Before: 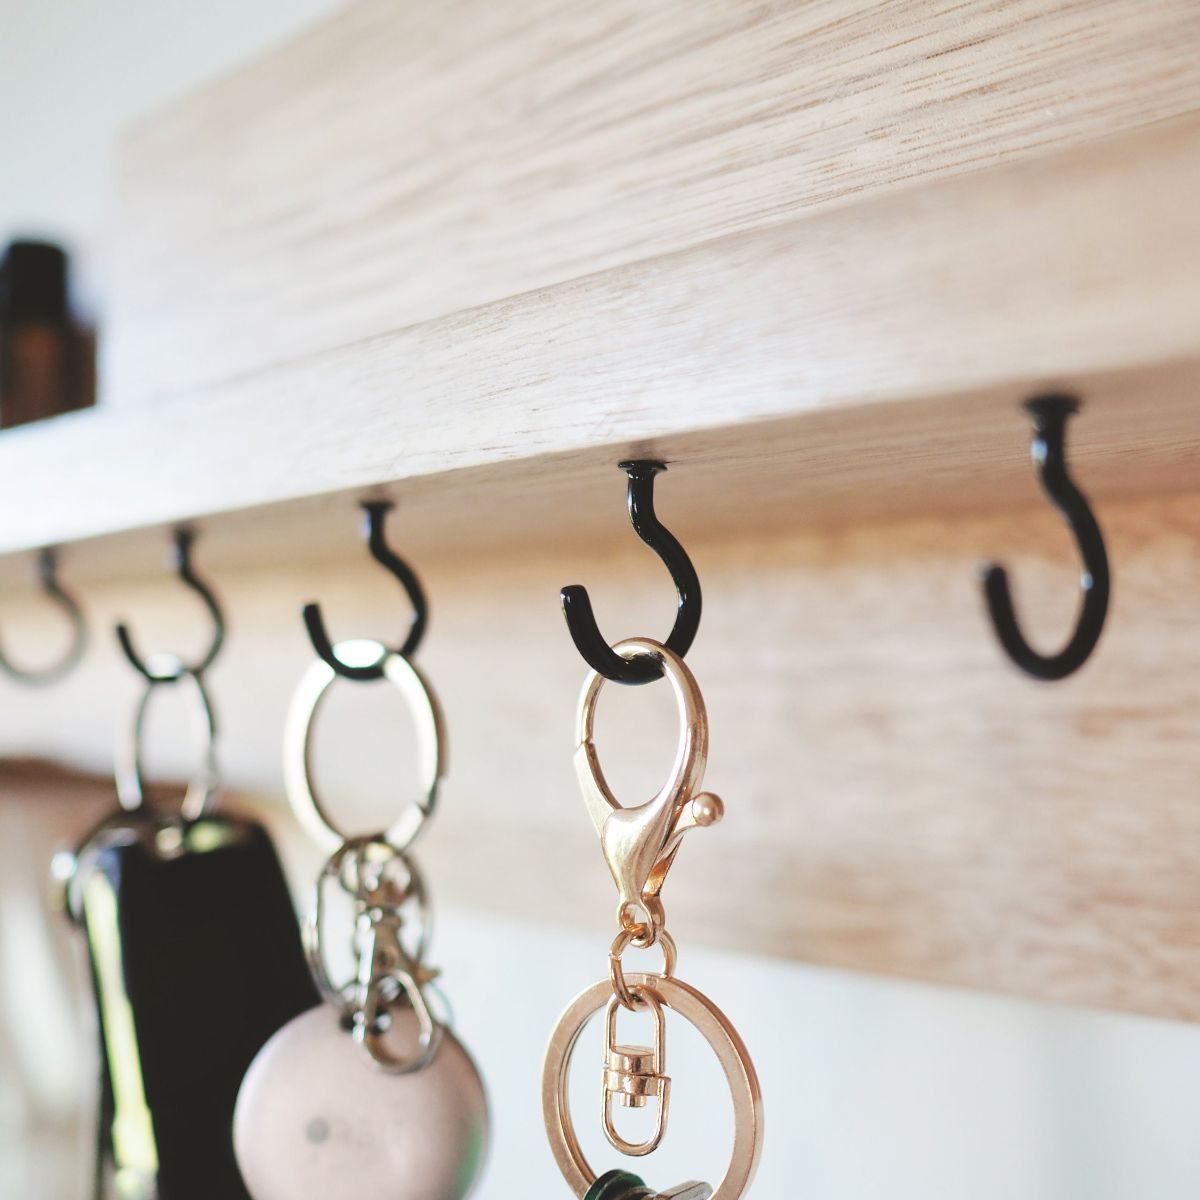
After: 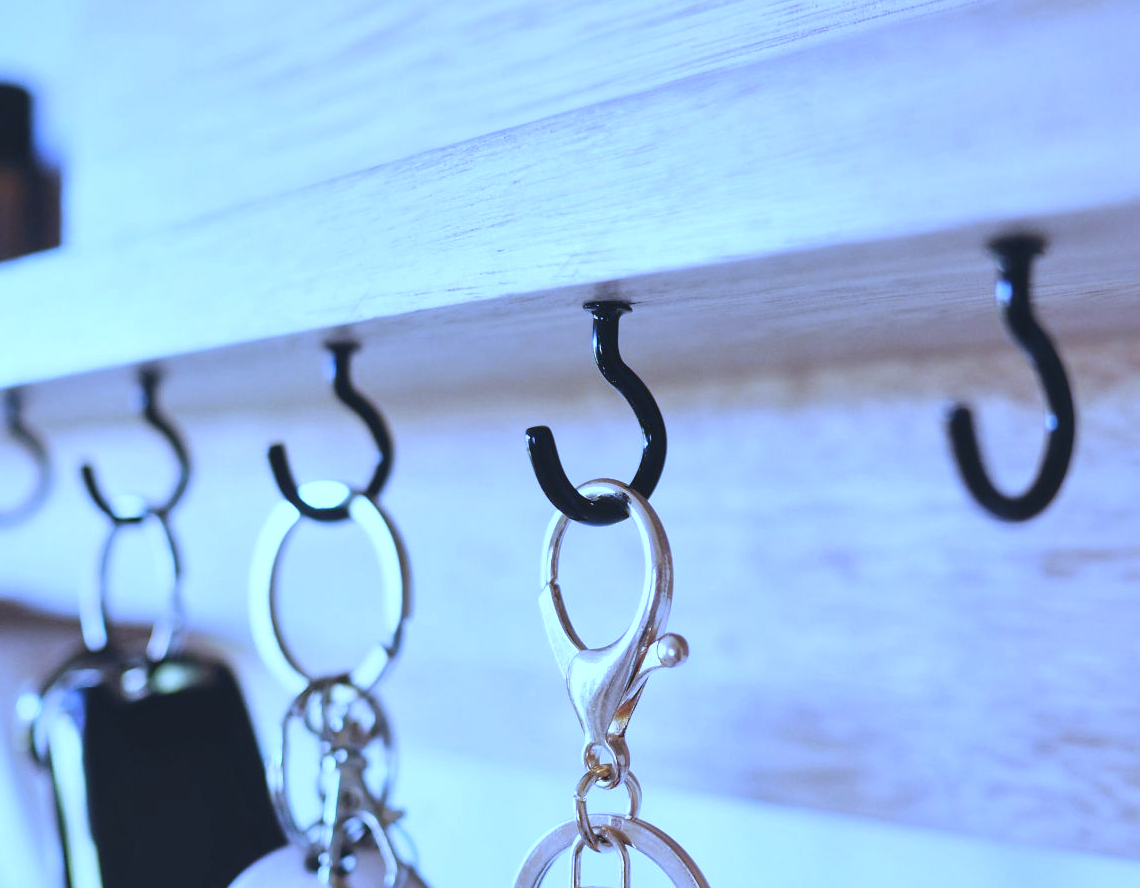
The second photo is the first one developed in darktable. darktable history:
white balance: red 0.766, blue 1.537
tone equalizer: on, module defaults
local contrast: mode bilateral grid, contrast 25, coarseness 50, detail 123%, midtone range 0.2
crop and rotate: left 2.991%, top 13.302%, right 1.981%, bottom 12.636%
